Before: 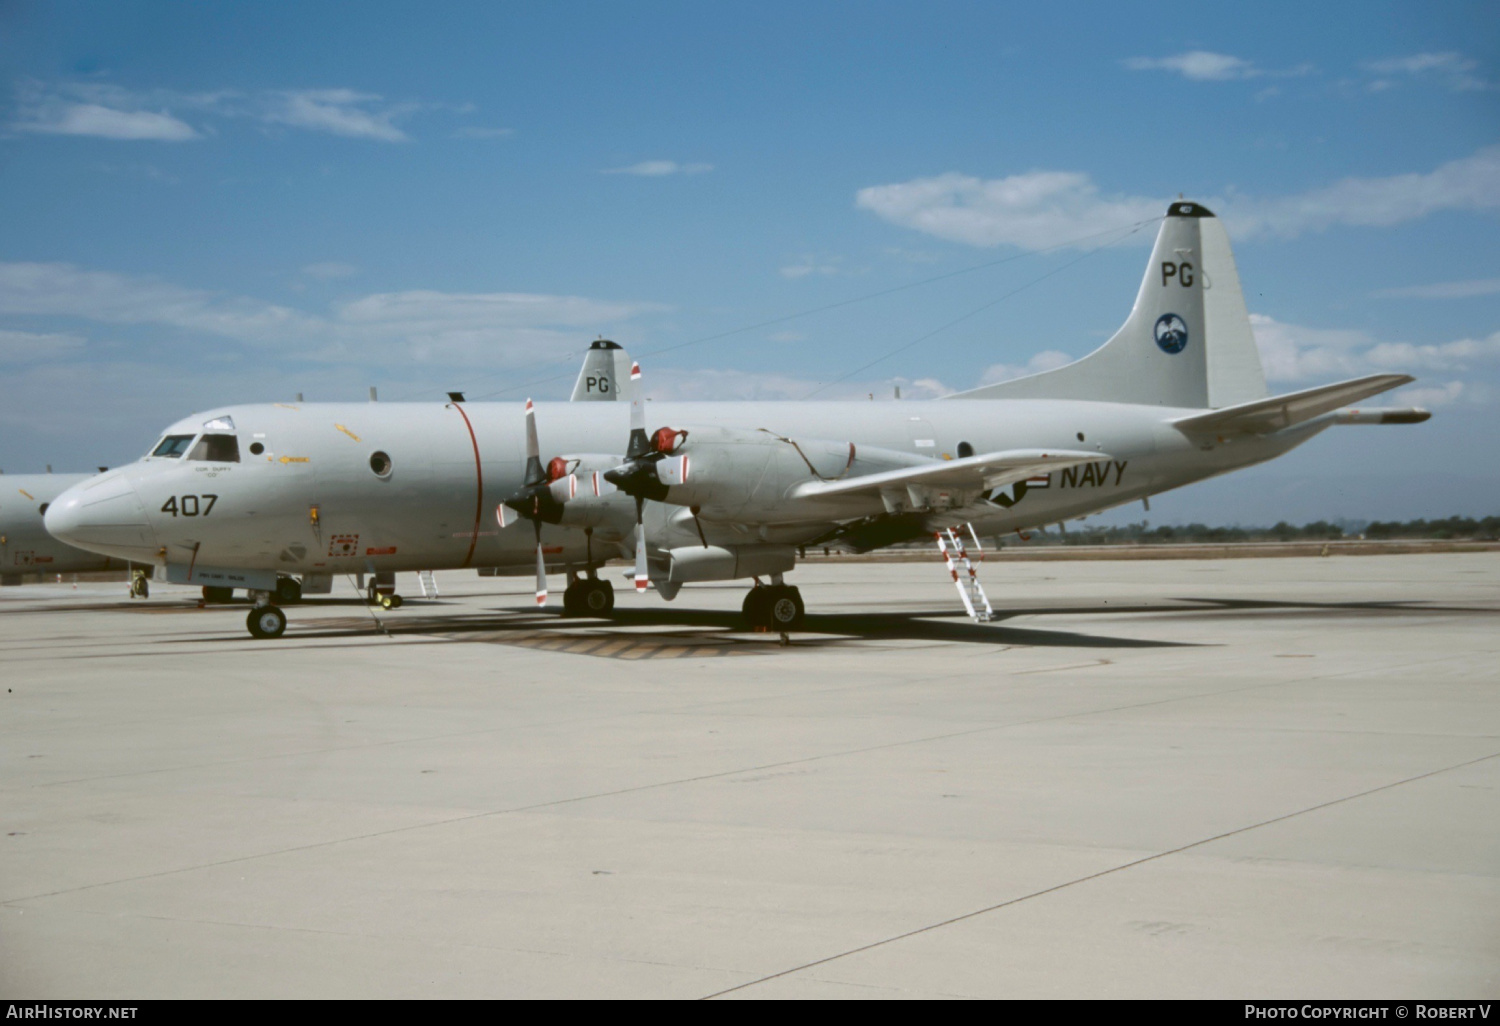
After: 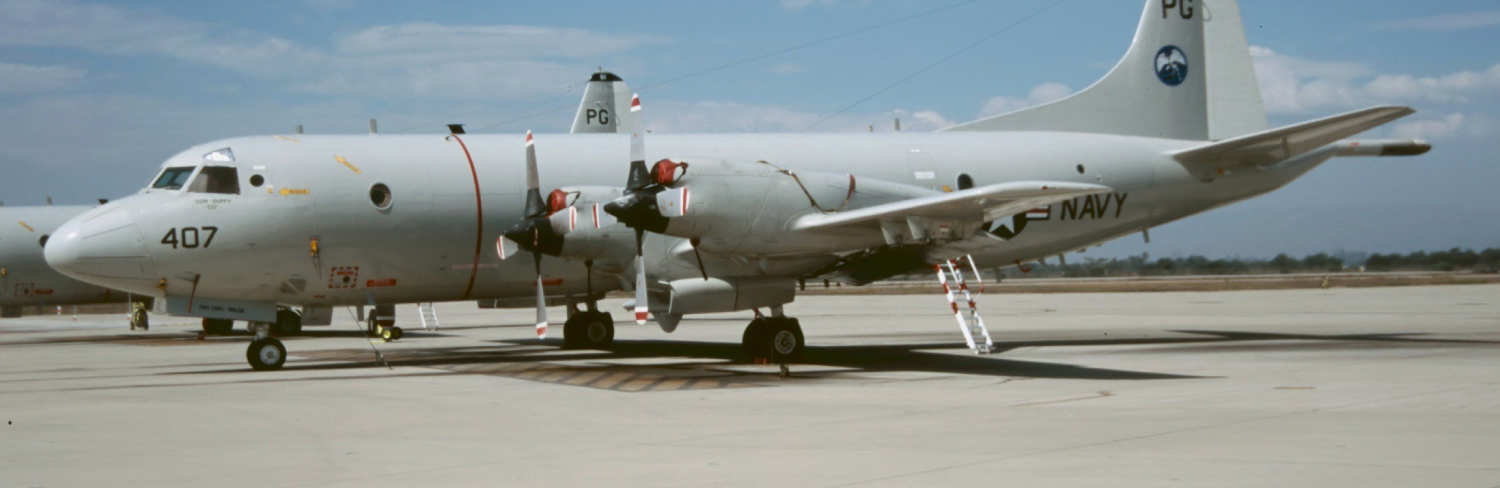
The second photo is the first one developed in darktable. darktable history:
tone equalizer: mask exposure compensation -0.502 EV
crop and rotate: top 26.211%, bottom 26.176%
